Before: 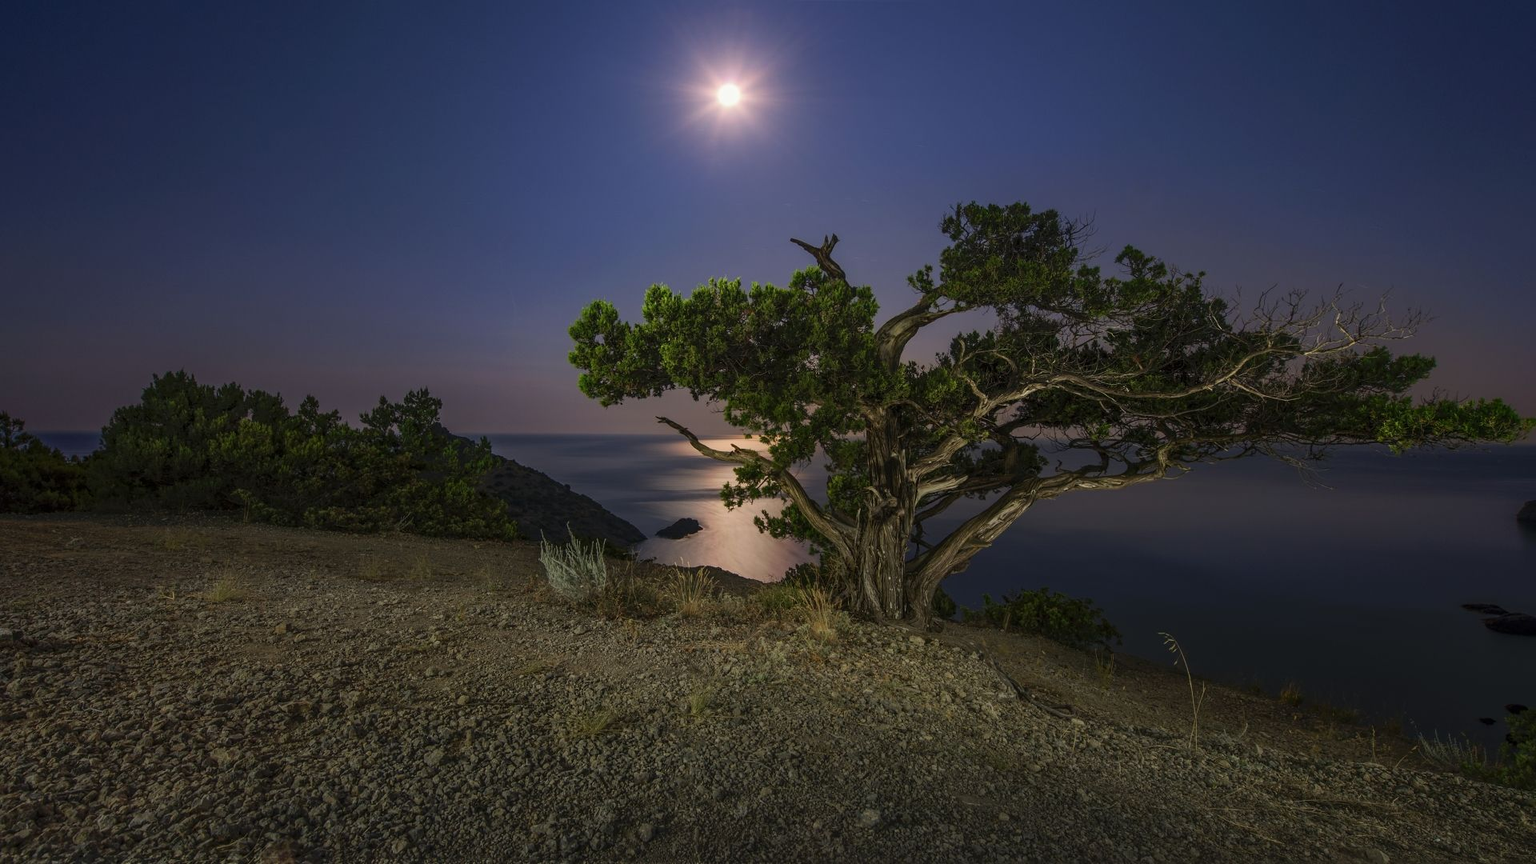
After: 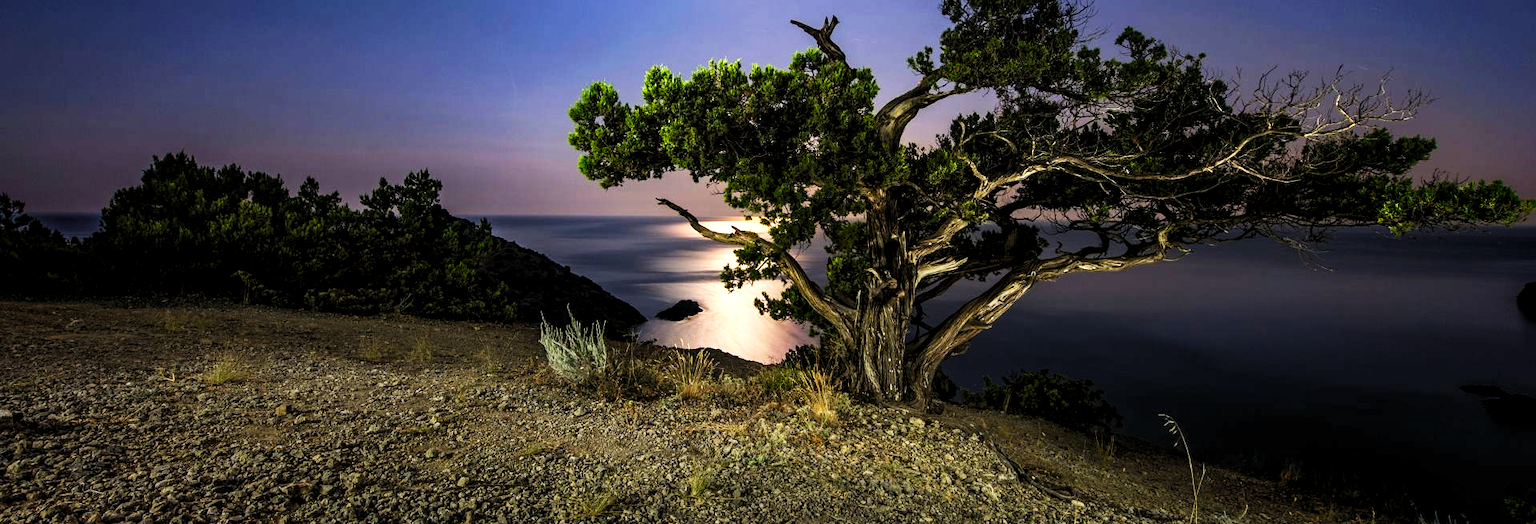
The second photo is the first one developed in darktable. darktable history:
crop and rotate: top 25.357%, bottom 13.942%
base curve: curves: ch0 [(0, 0) (0.007, 0.004) (0.027, 0.03) (0.046, 0.07) (0.207, 0.54) (0.442, 0.872) (0.673, 0.972) (1, 1)], preserve colors none
levels: levels [0.055, 0.477, 0.9]
